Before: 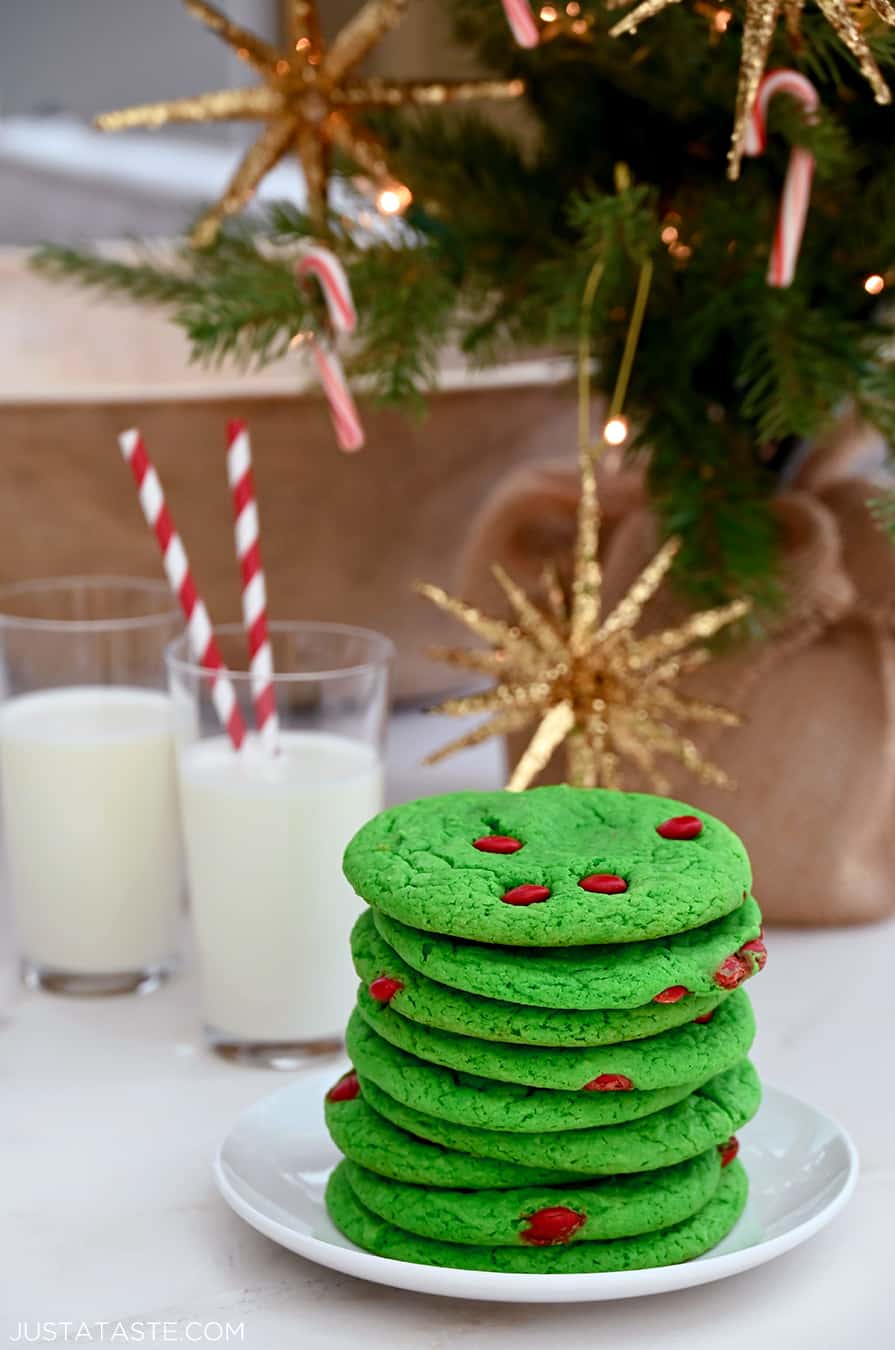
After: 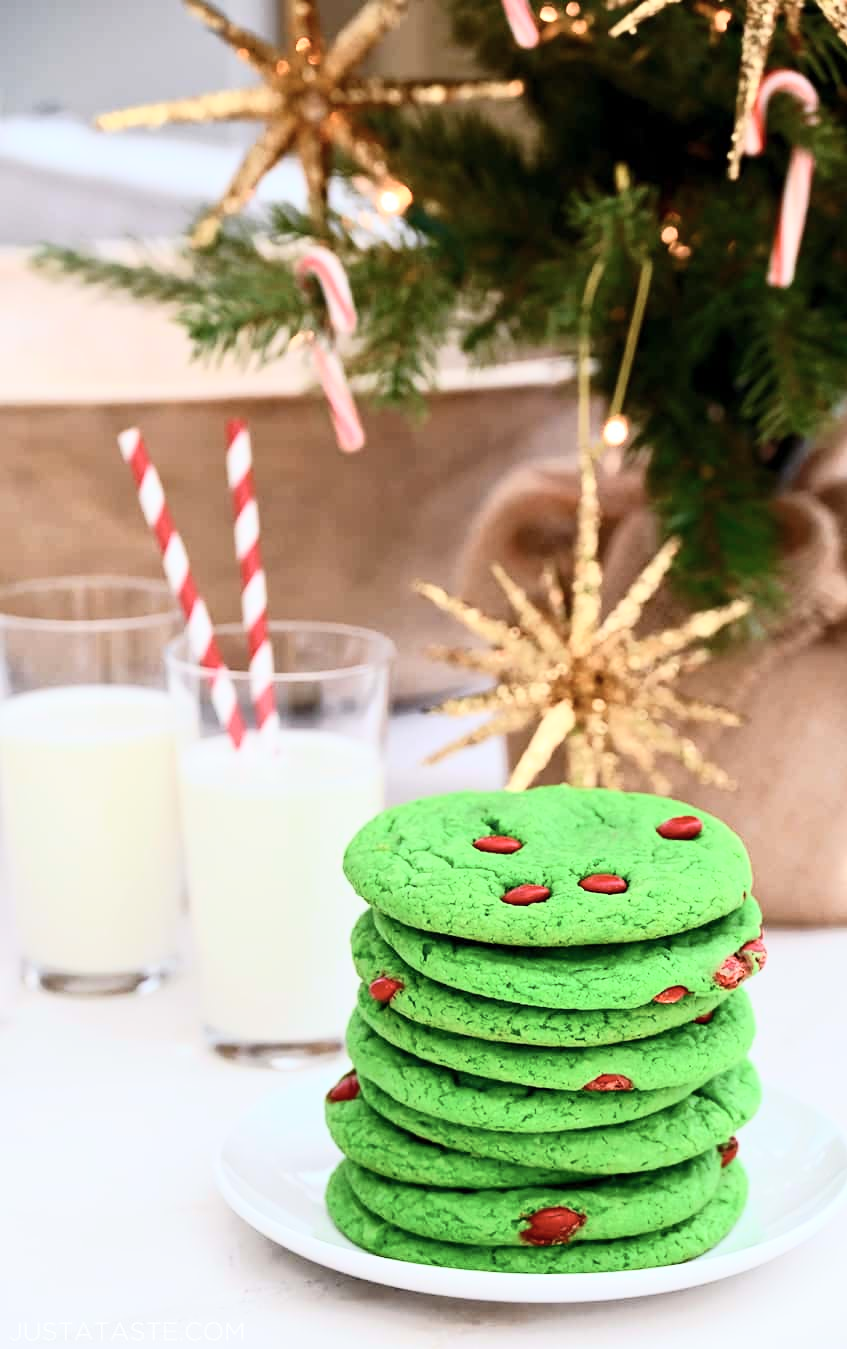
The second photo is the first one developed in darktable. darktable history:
tone curve: curves: ch0 [(0, 0) (0.003, 0.003) (0.011, 0.013) (0.025, 0.029) (0.044, 0.052) (0.069, 0.081) (0.1, 0.116) (0.136, 0.158) (0.177, 0.207) (0.224, 0.268) (0.277, 0.373) (0.335, 0.465) (0.399, 0.565) (0.468, 0.674) (0.543, 0.79) (0.623, 0.853) (0.709, 0.918) (0.801, 0.956) (0.898, 0.977) (1, 1)], color space Lab, independent channels, preserve colors none
crop and rotate: left 0%, right 5.287%
